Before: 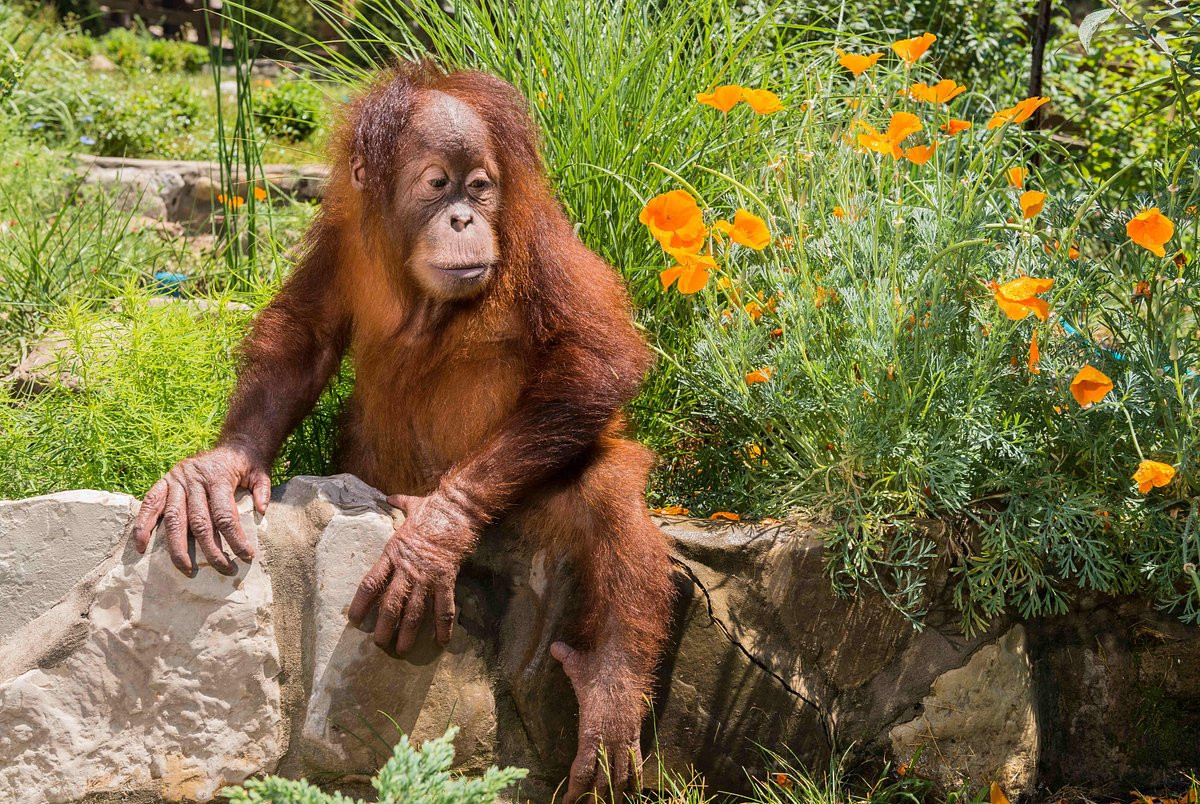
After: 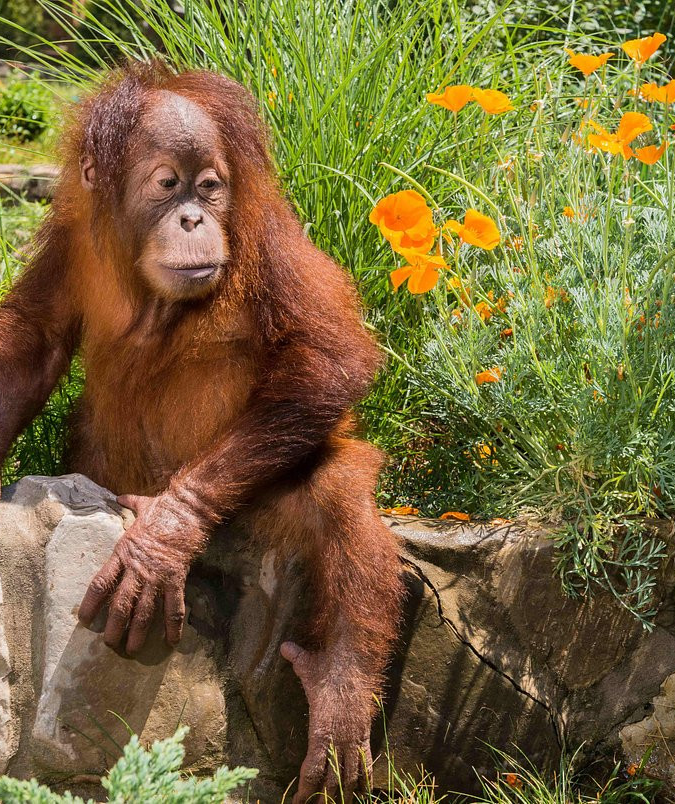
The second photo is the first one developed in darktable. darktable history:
crop and rotate: left 22.516%, right 21.234%
vibrance: vibrance 0%
